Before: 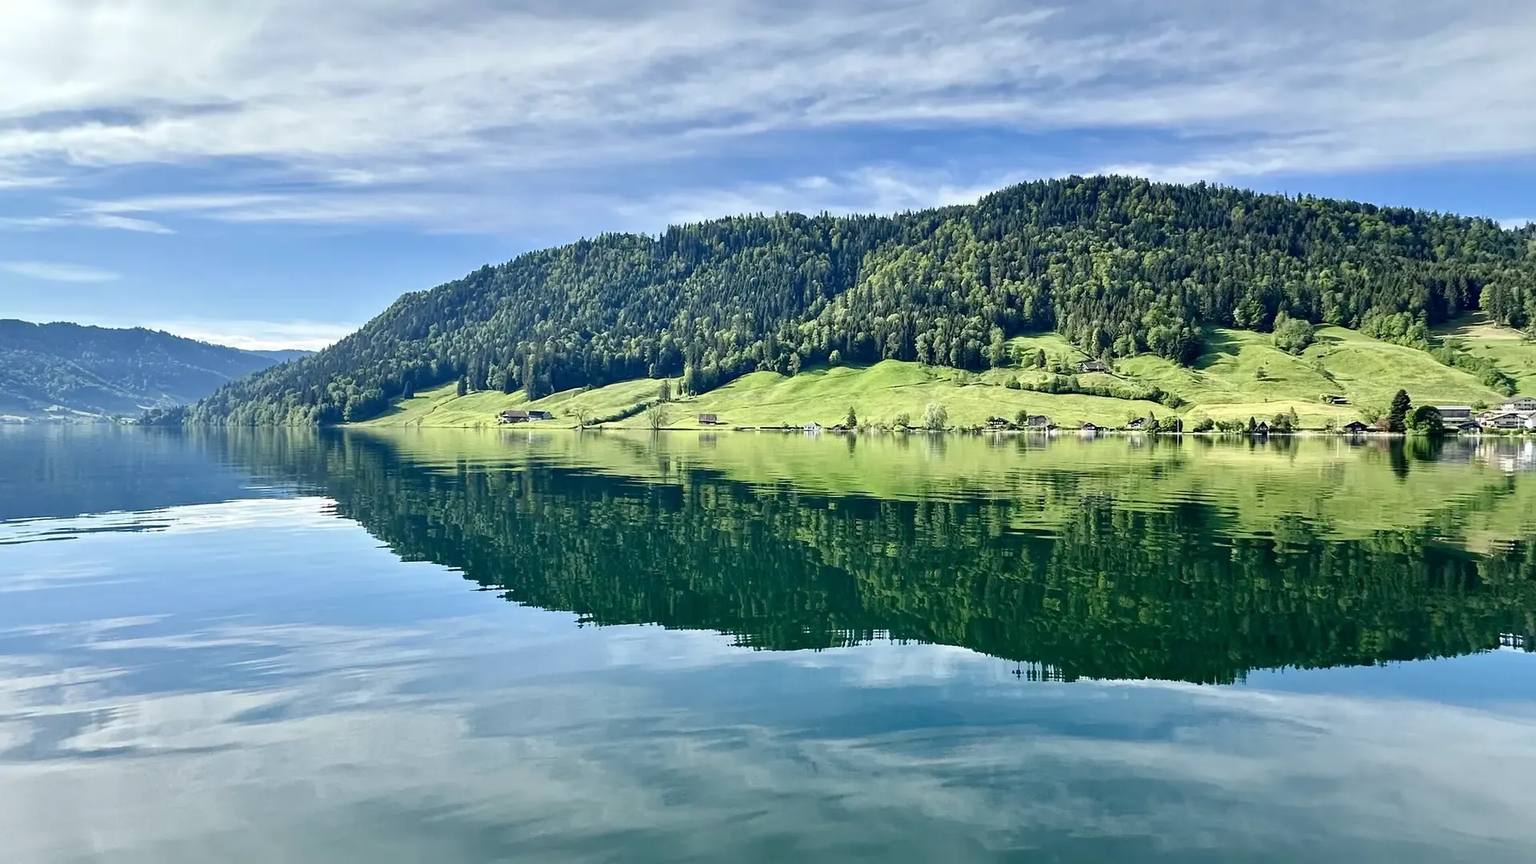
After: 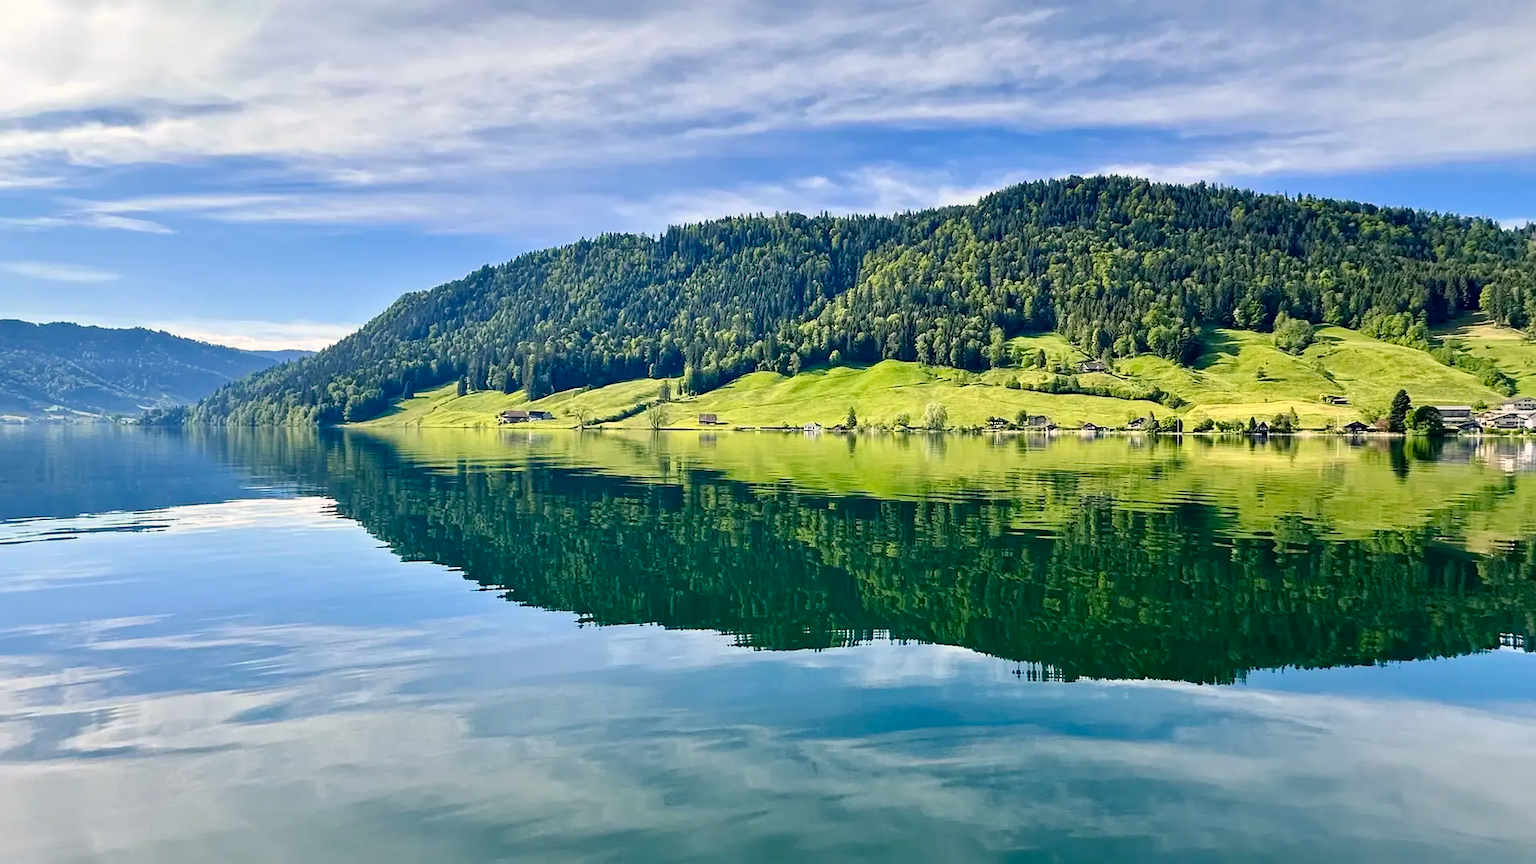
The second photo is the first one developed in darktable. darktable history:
color balance rgb: highlights gain › chroma 2.03%, highlights gain › hue 45.25°, perceptual saturation grading › global saturation 25.04%, global vibrance 20%
